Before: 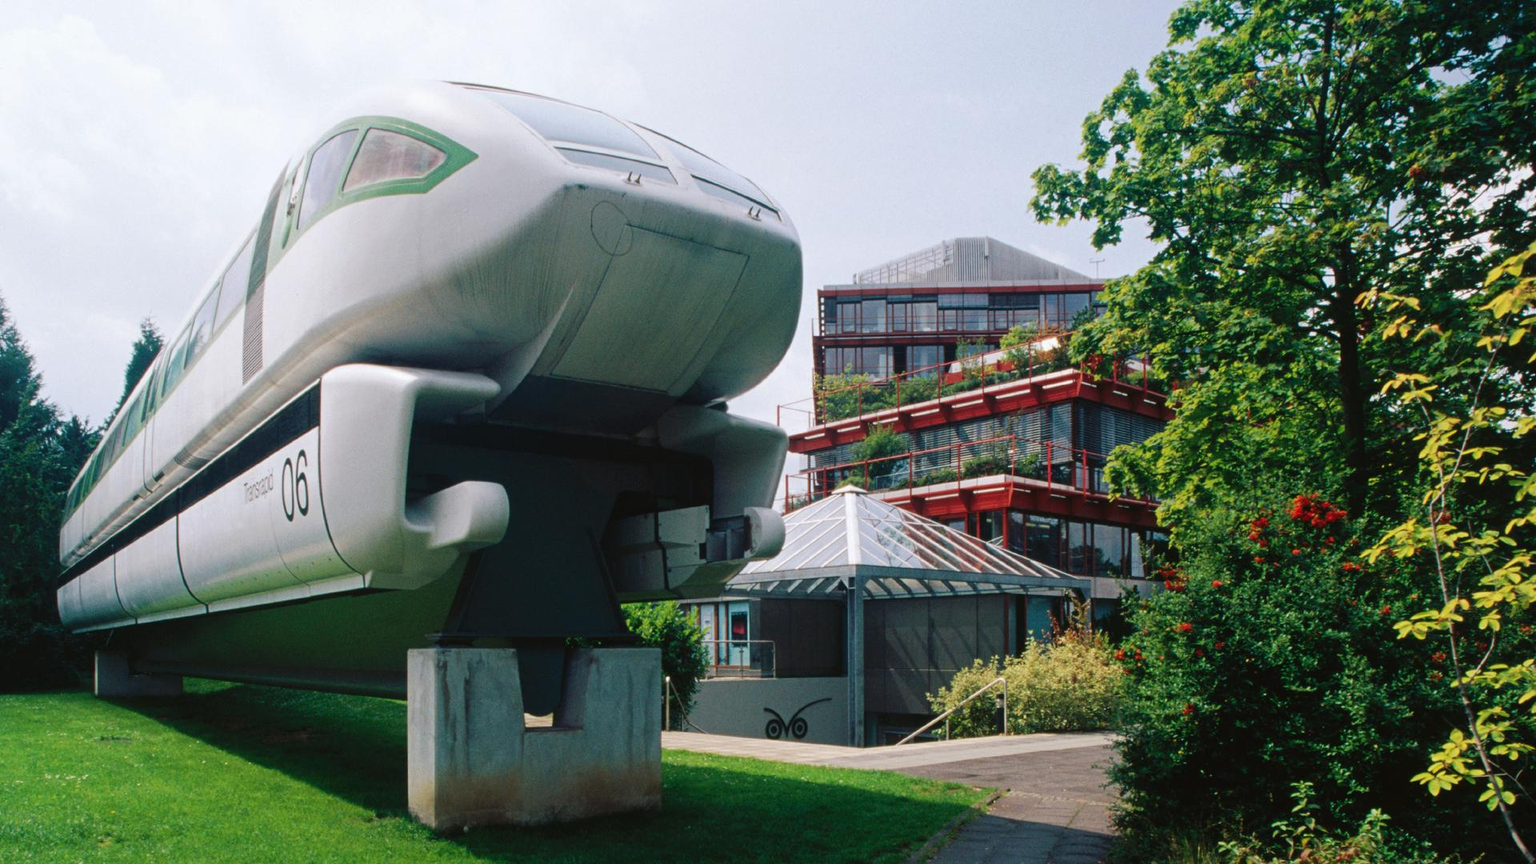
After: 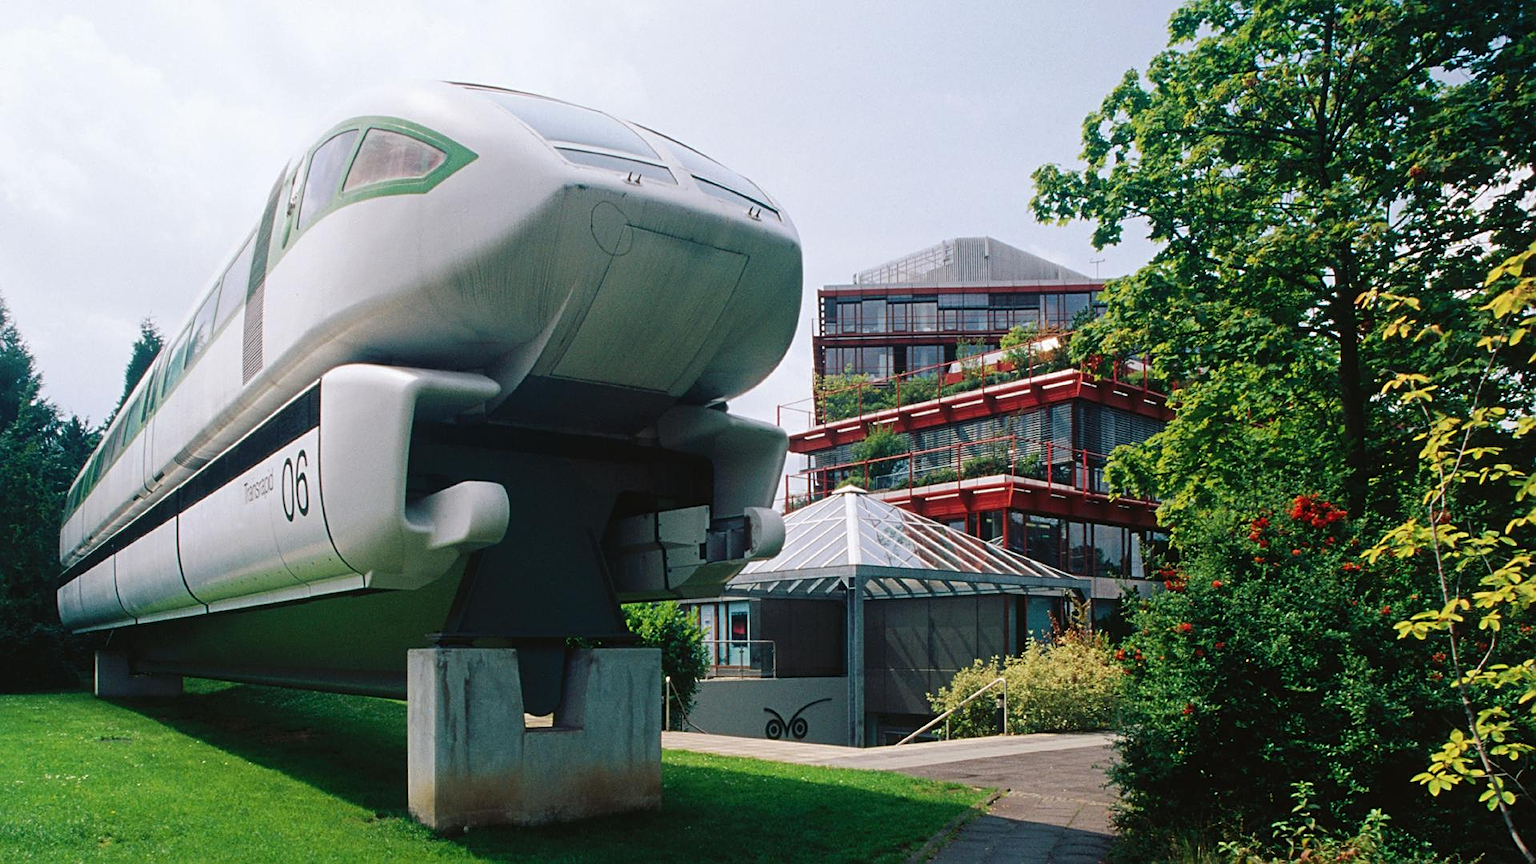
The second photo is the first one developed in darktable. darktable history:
sharpen: amount 0.483
